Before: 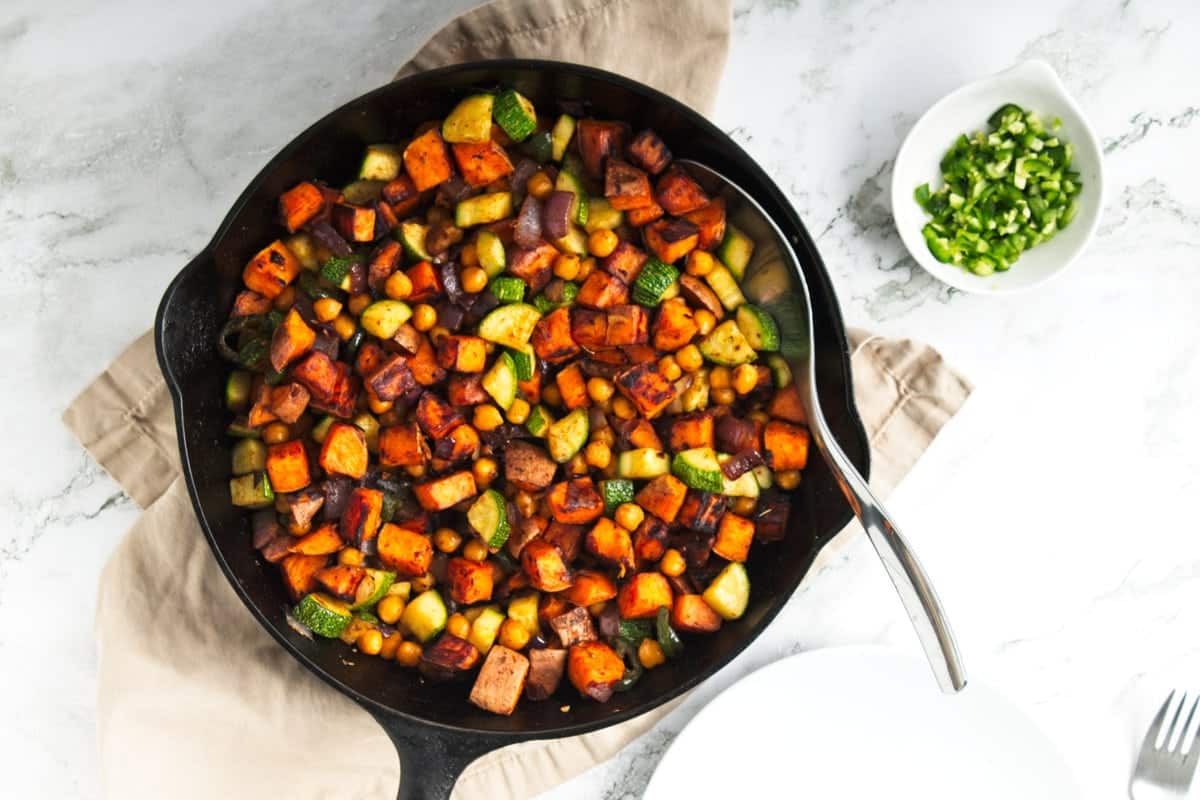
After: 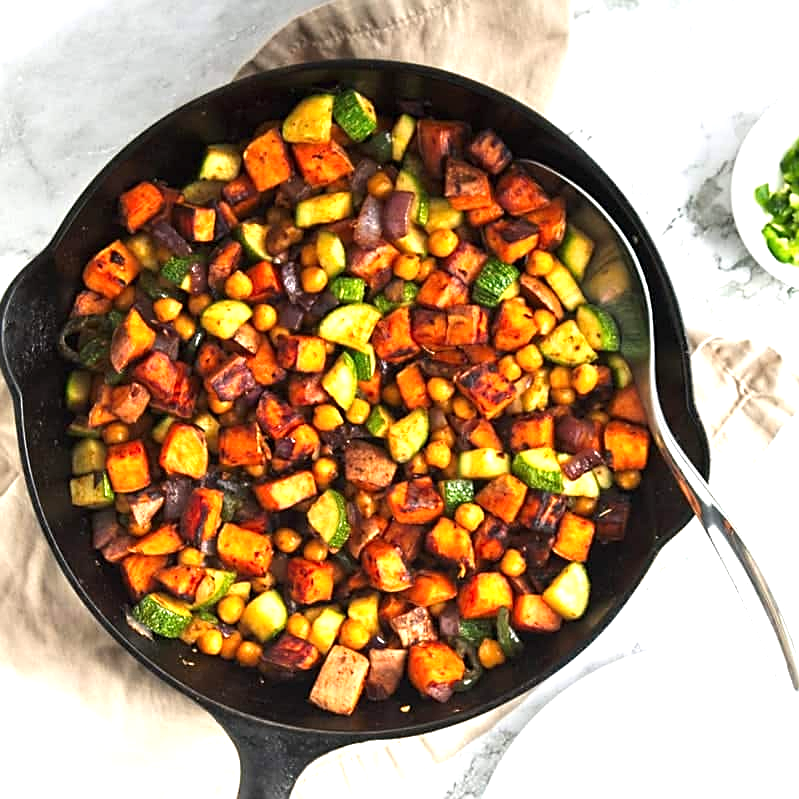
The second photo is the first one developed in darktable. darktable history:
crop and rotate: left 13.409%, right 19.924%
exposure: black level correction 0, exposure 0.68 EV, compensate exposure bias true, compensate highlight preservation false
sharpen: on, module defaults
